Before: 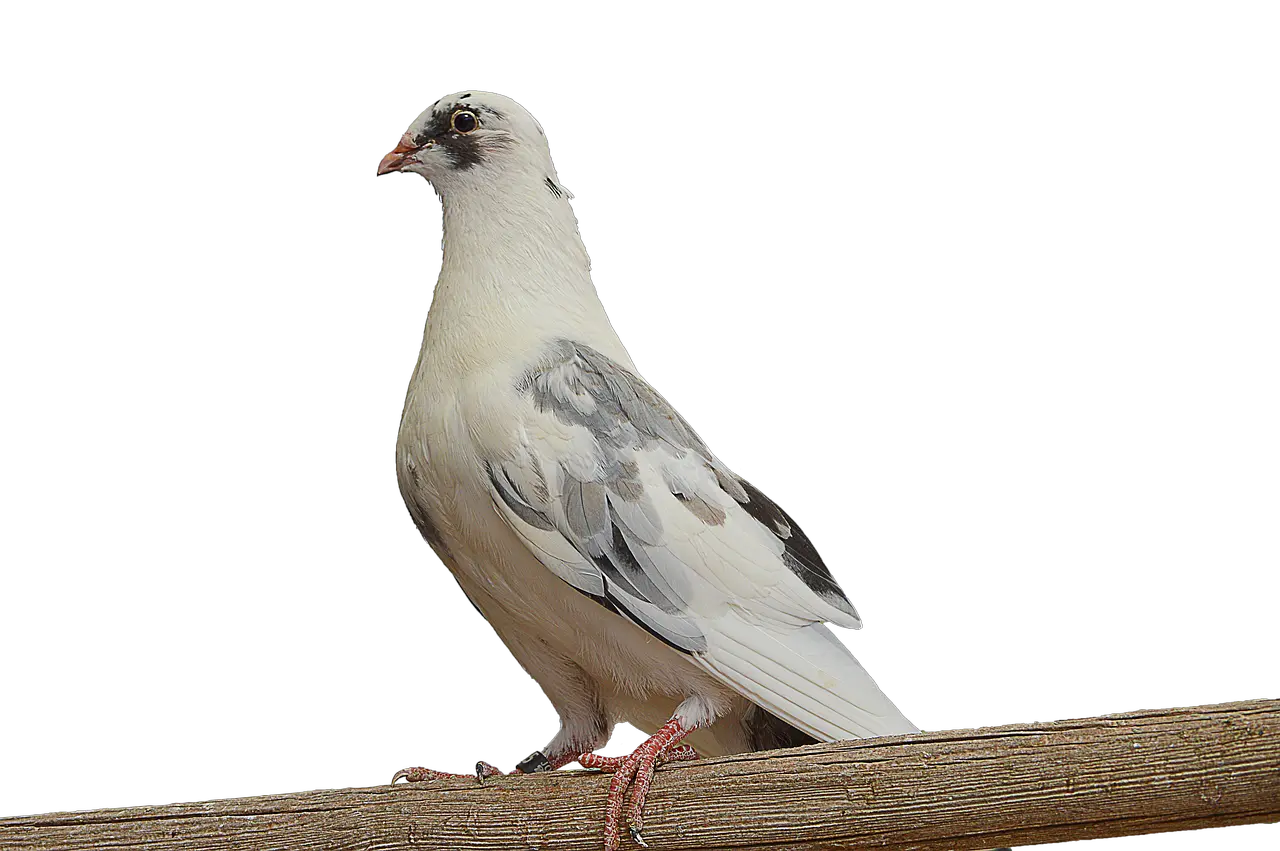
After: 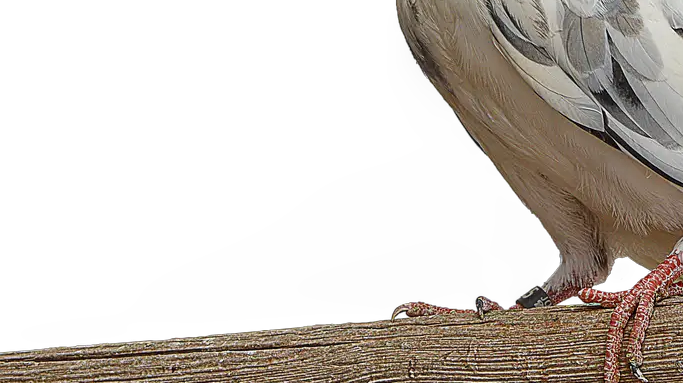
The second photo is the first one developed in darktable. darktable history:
local contrast: on, module defaults
crop and rotate: top 54.778%, right 46.61%, bottom 0.159%
